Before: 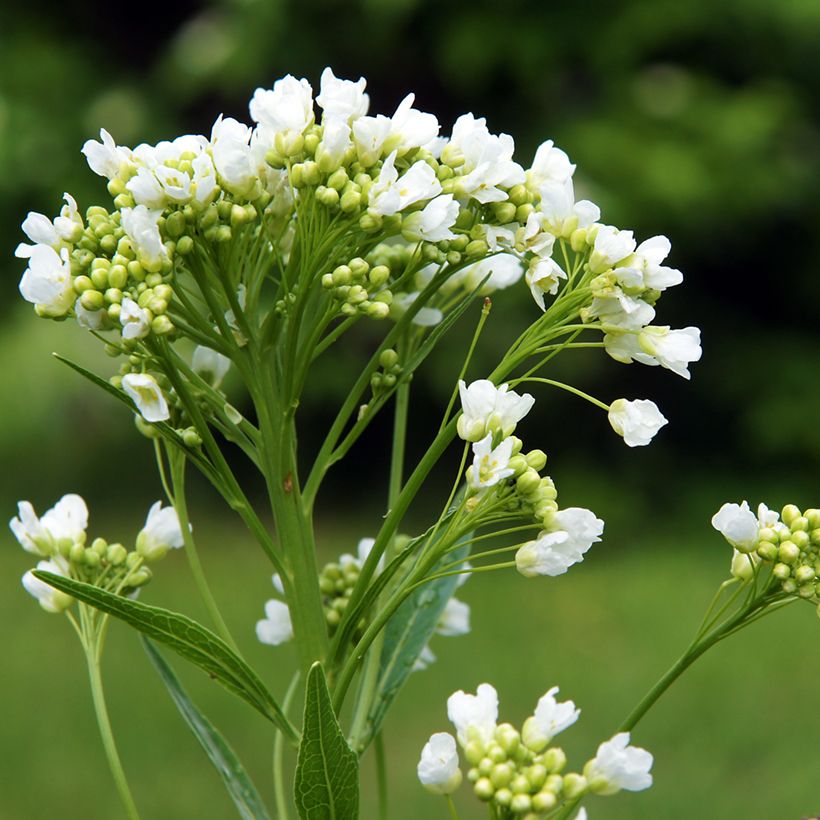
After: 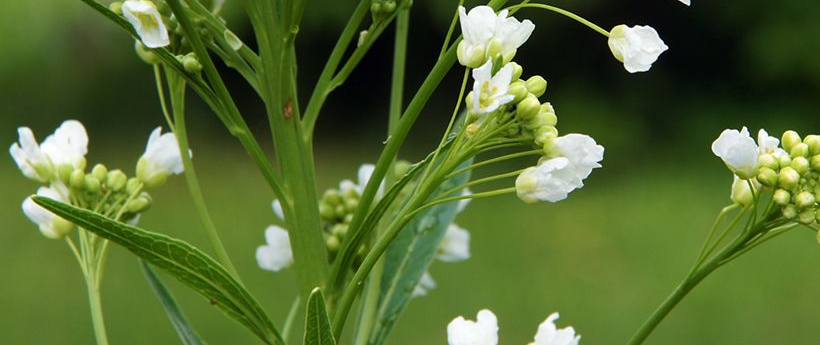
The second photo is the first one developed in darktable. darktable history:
color calibration: illuminant same as pipeline (D50), adaptation XYZ, x 0.345, y 0.359, temperature 5004.62 K
crop: top 45.627%, bottom 12.226%
